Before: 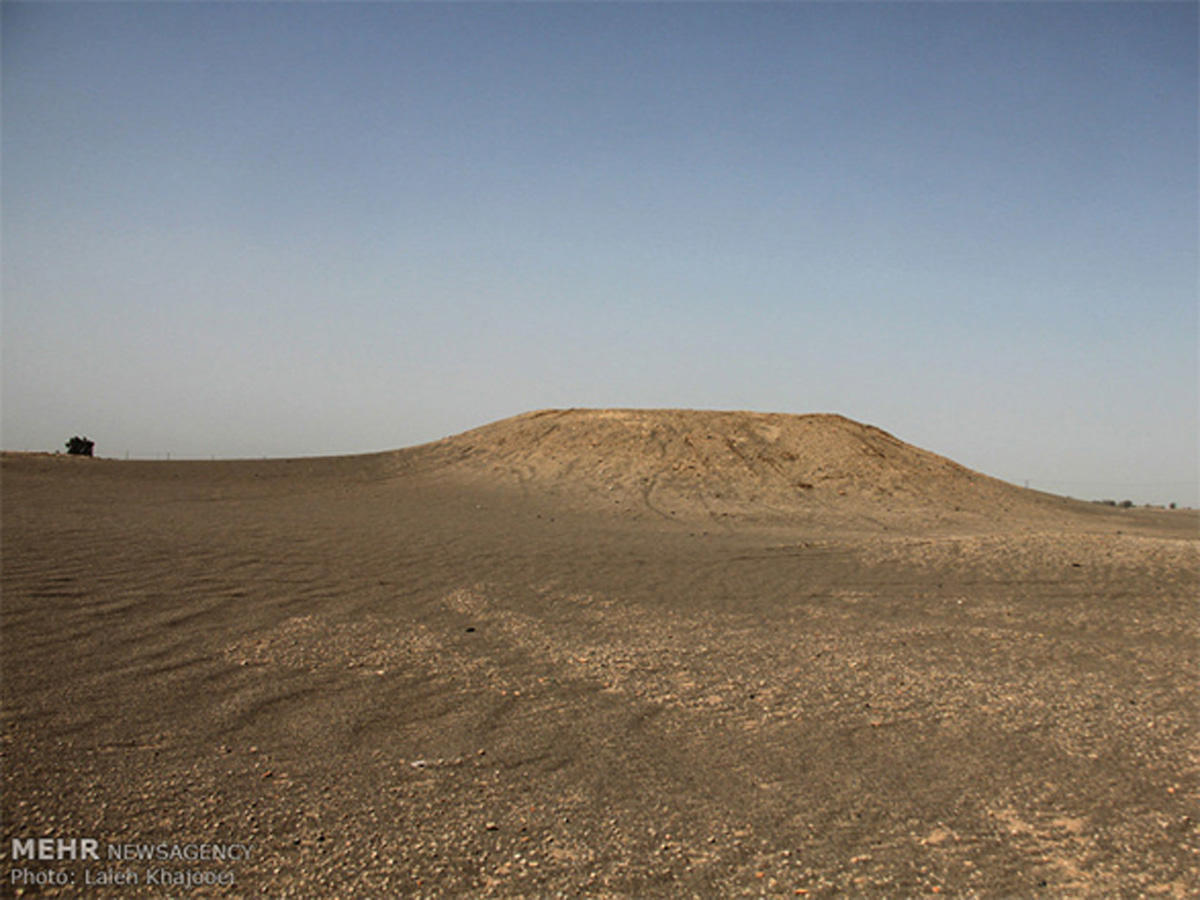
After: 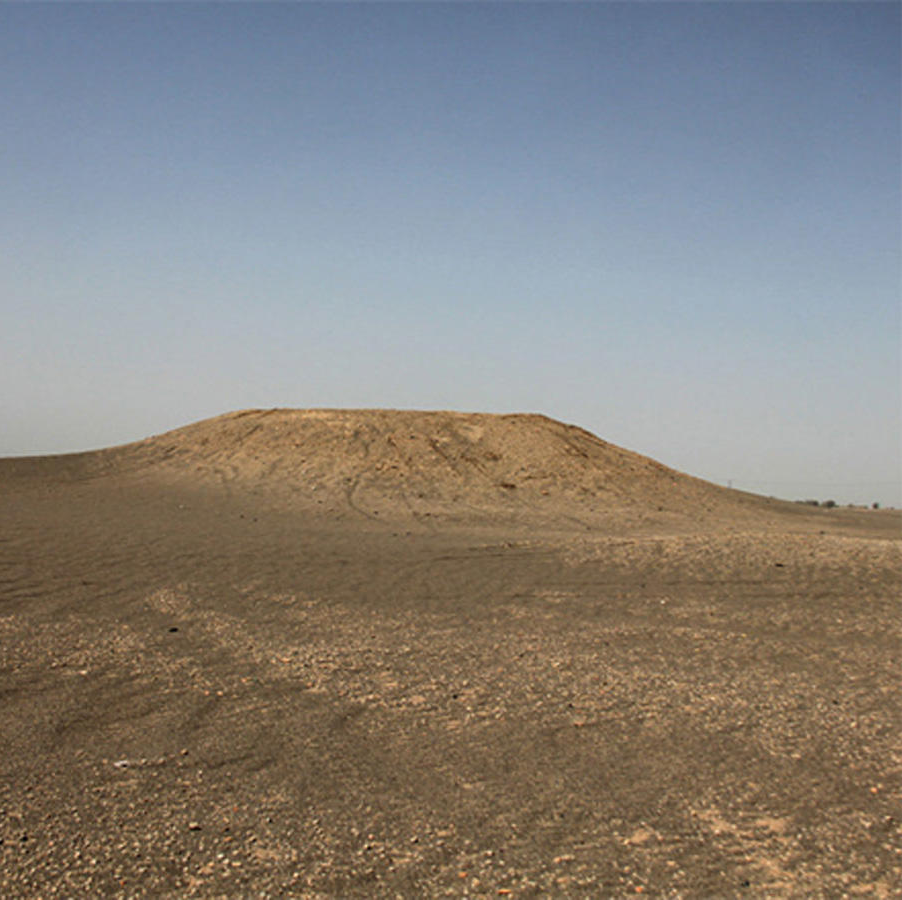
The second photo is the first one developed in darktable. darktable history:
crop and rotate: left 24.827%
